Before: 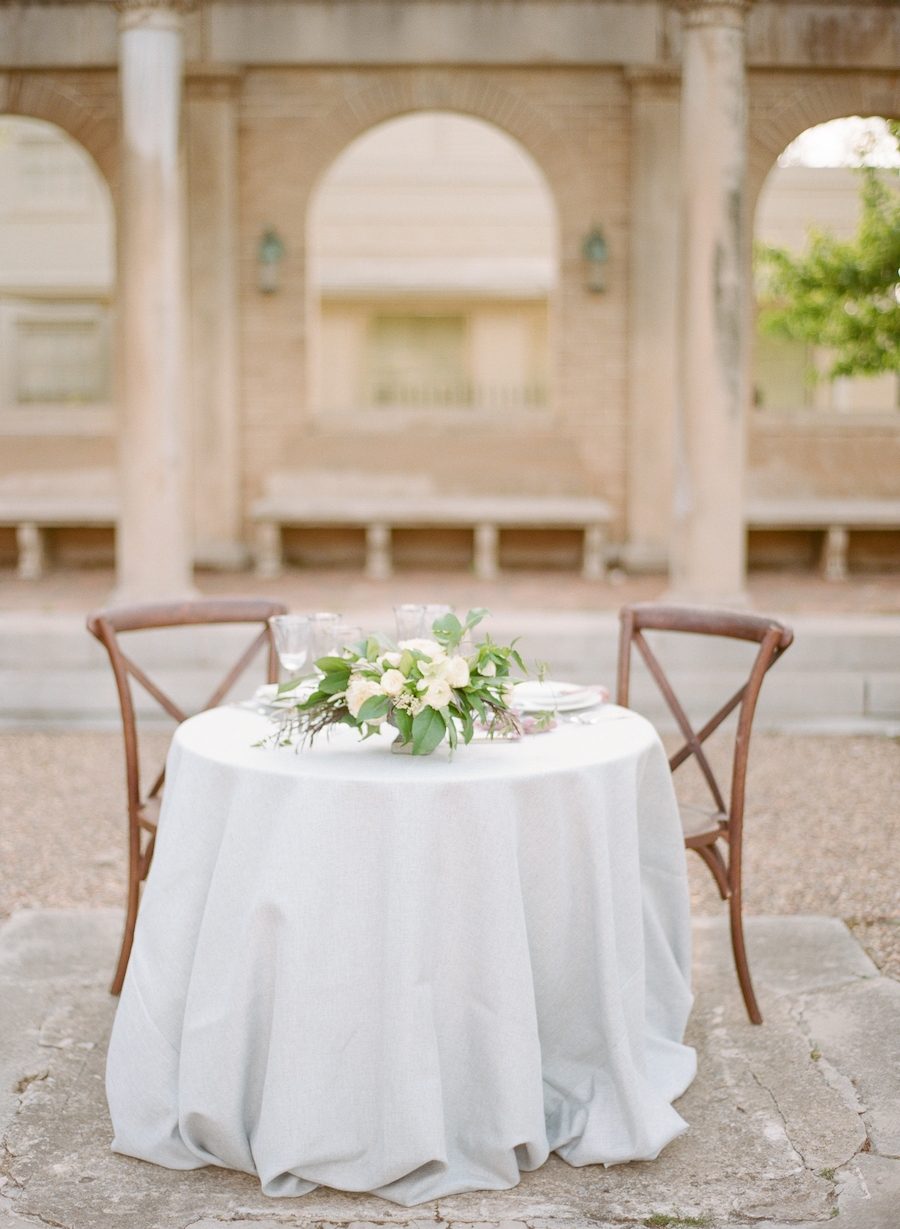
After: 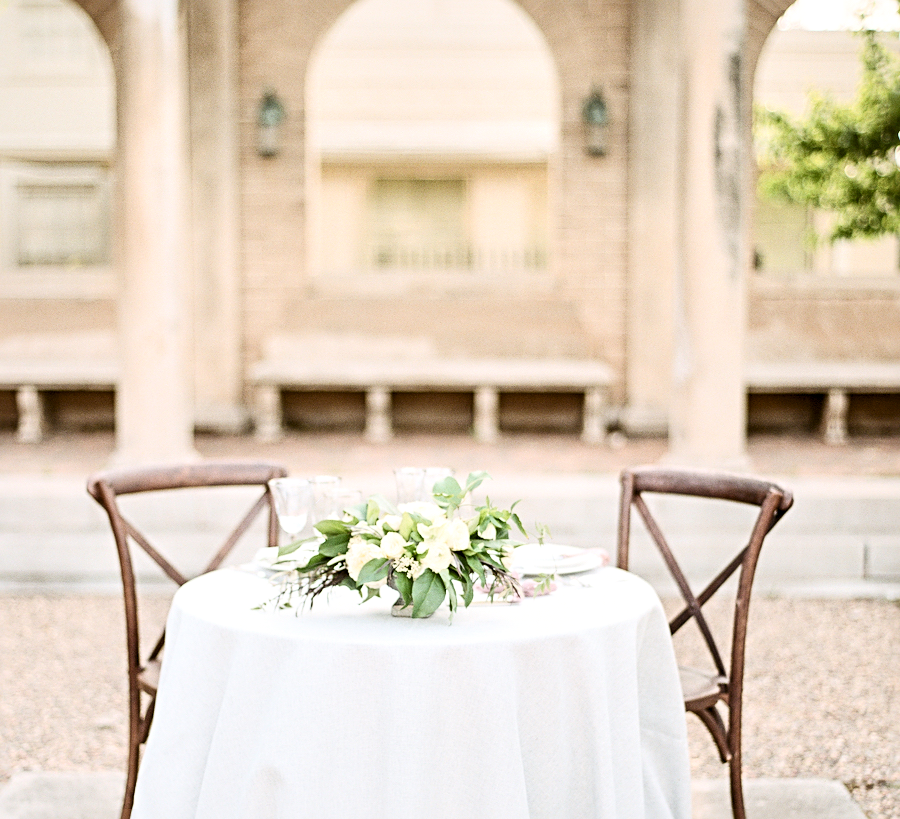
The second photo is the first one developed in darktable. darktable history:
contrast brightness saturation: contrast 0.39, brightness 0.1
crop: top 11.166%, bottom 22.168%
local contrast: mode bilateral grid, contrast 20, coarseness 50, detail 140%, midtone range 0.2
sharpen: radius 4
levels: mode automatic, black 0.023%, white 99.97%, levels [0.062, 0.494, 0.925]
